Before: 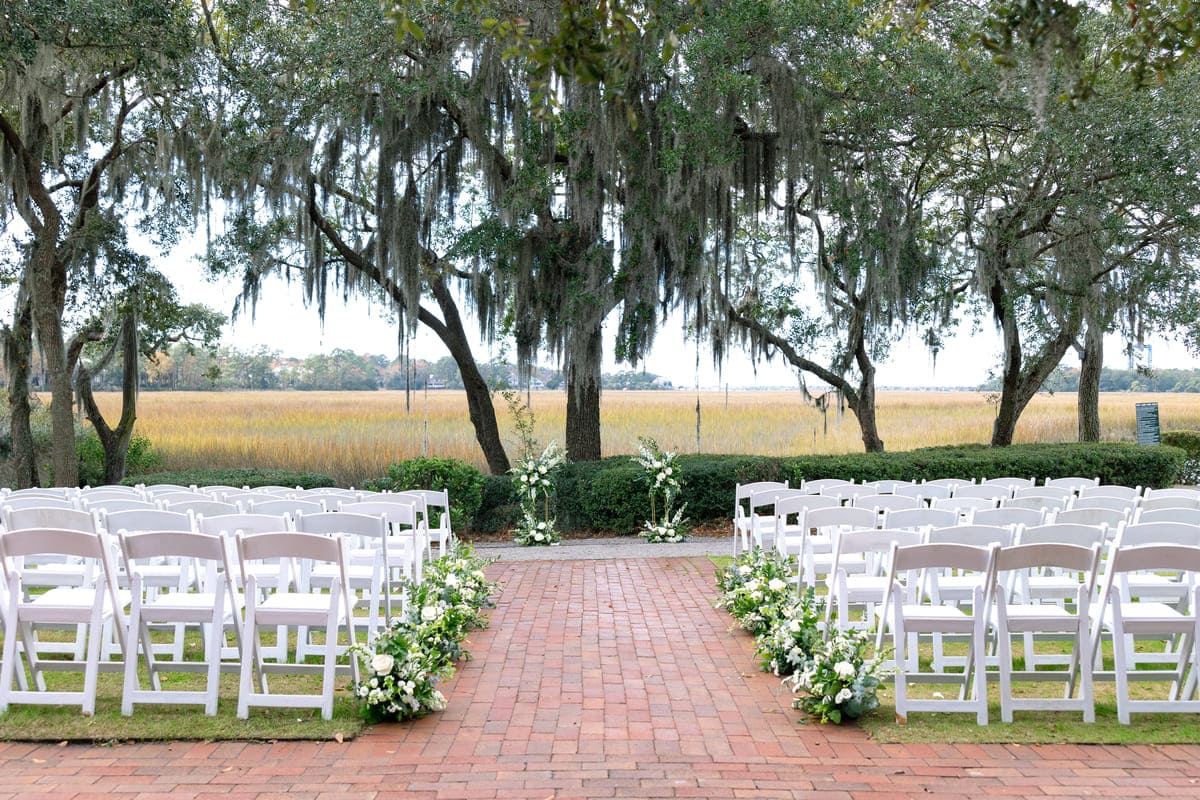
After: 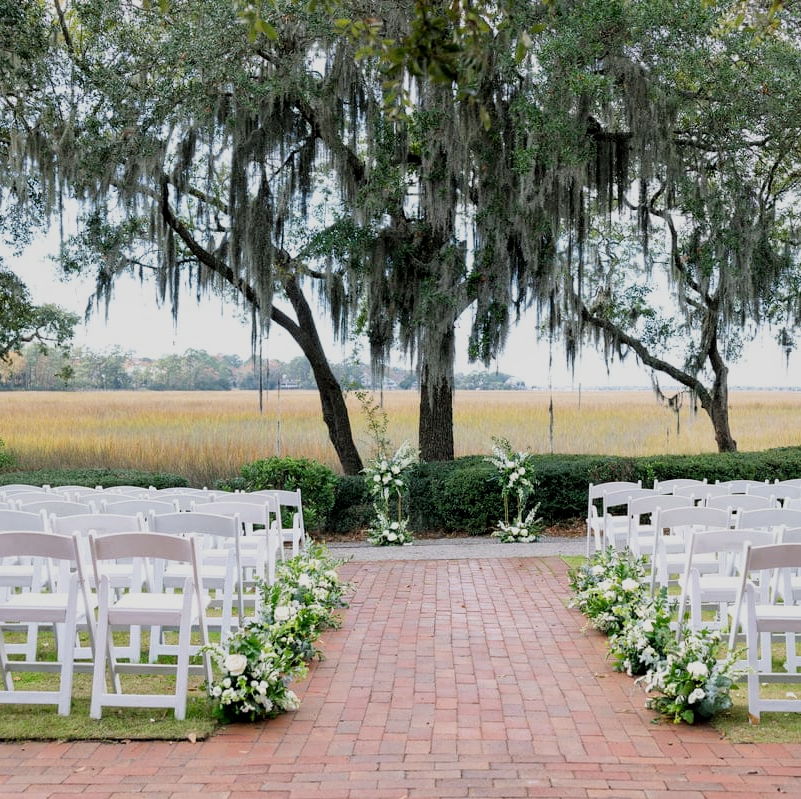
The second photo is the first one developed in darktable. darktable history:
filmic rgb: black relative exposure -8.02 EV, white relative exposure 4.03 EV, hardness 4.2
crop and rotate: left 12.283%, right 20.906%
local contrast: mode bilateral grid, contrast 20, coarseness 51, detail 119%, midtone range 0.2
